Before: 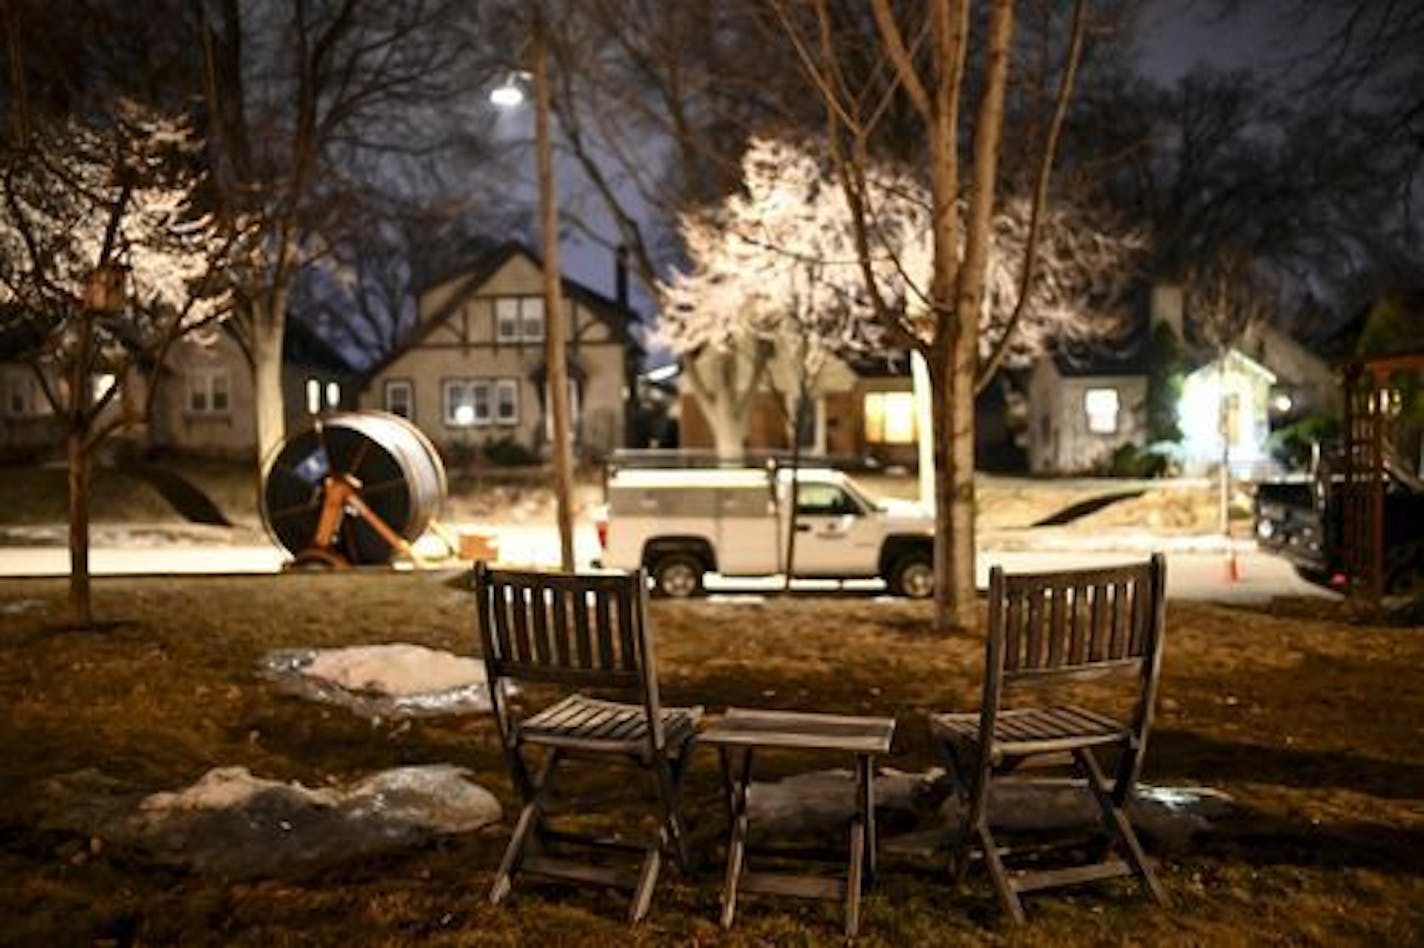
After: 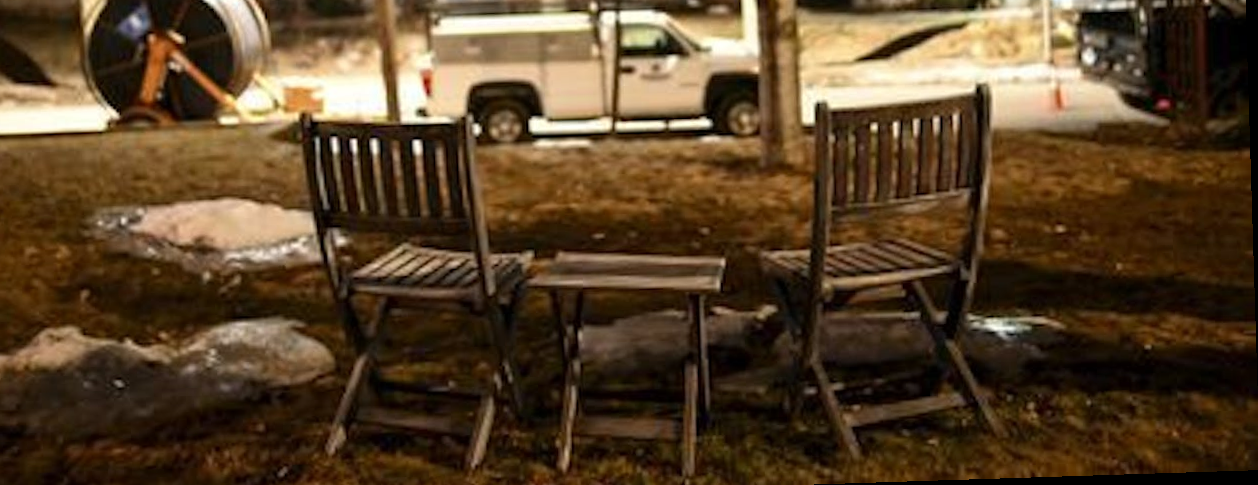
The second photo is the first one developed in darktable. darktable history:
rotate and perspective: rotation -1.77°, lens shift (horizontal) 0.004, automatic cropping off
crop and rotate: left 13.306%, top 48.129%, bottom 2.928%
